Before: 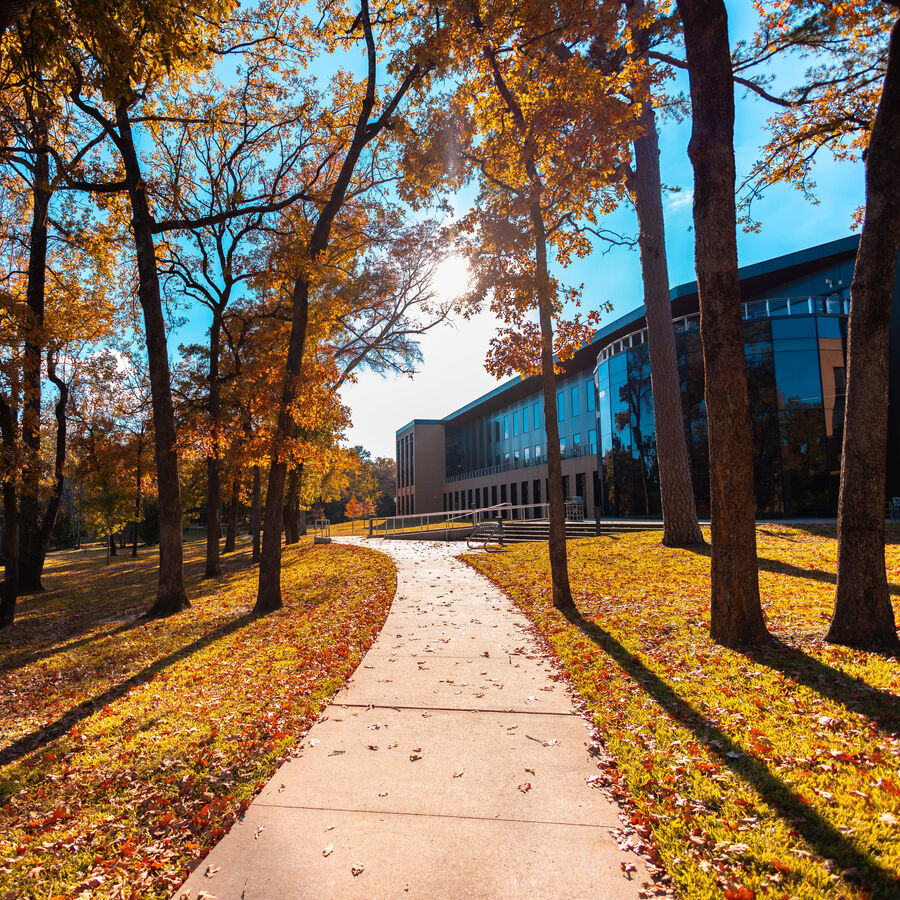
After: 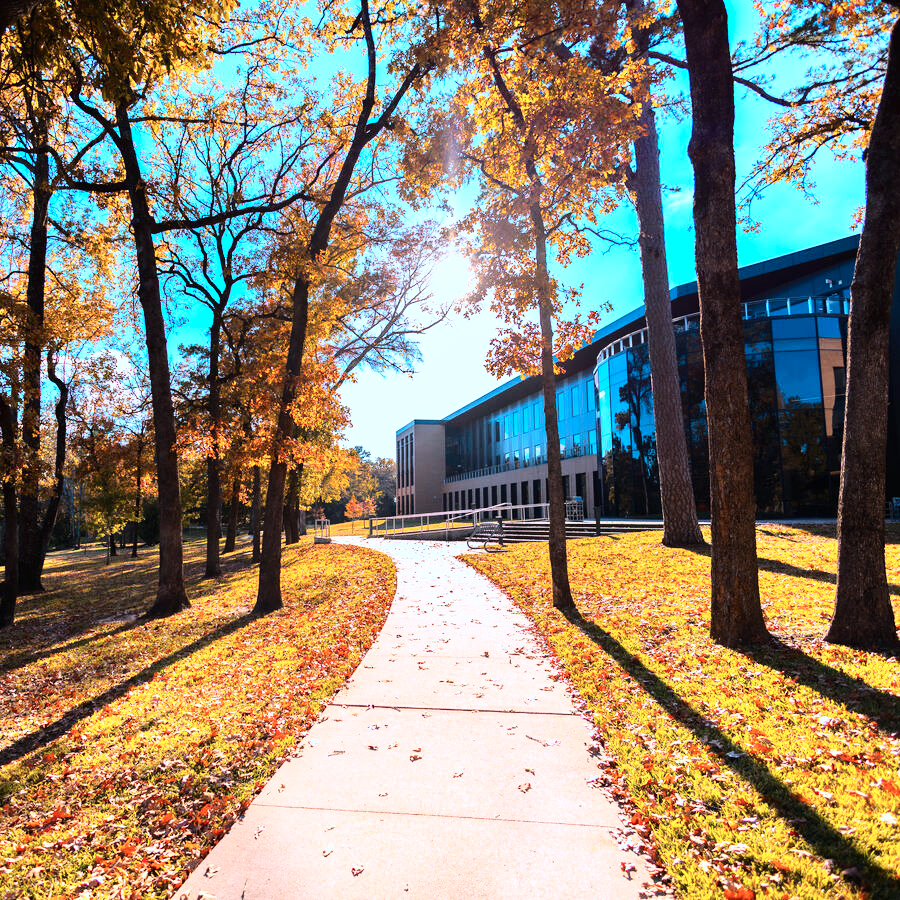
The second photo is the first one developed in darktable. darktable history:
color calibration: x 0.38, y 0.391, temperature 4086.74 K
exposure: black level correction 0.001, exposure 0.191 EV, compensate highlight preservation false
base curve: curves: ch0 [(0, 0) (0.028, 0.03) (0.121, 0.232) (0.46, 0.748) (0.859, 0.968) (1, 1)]
